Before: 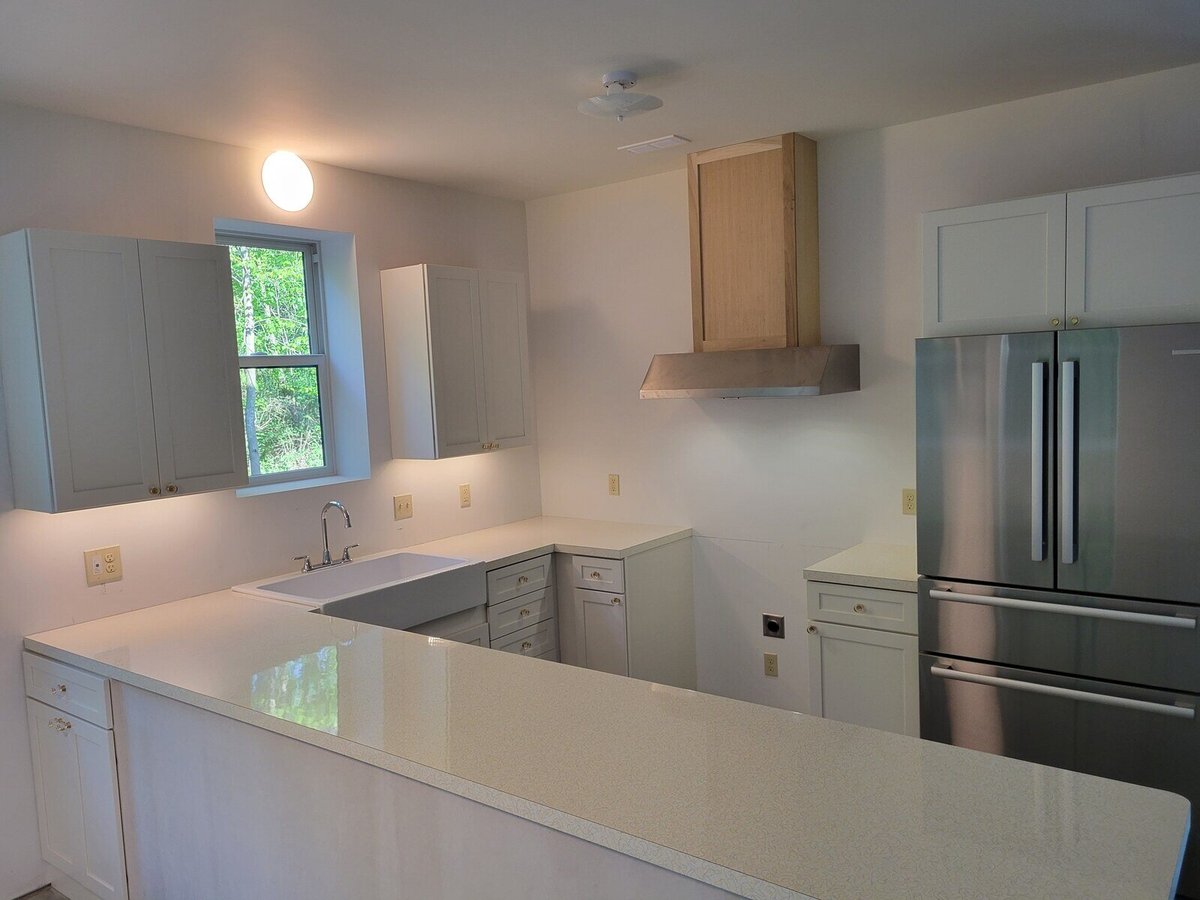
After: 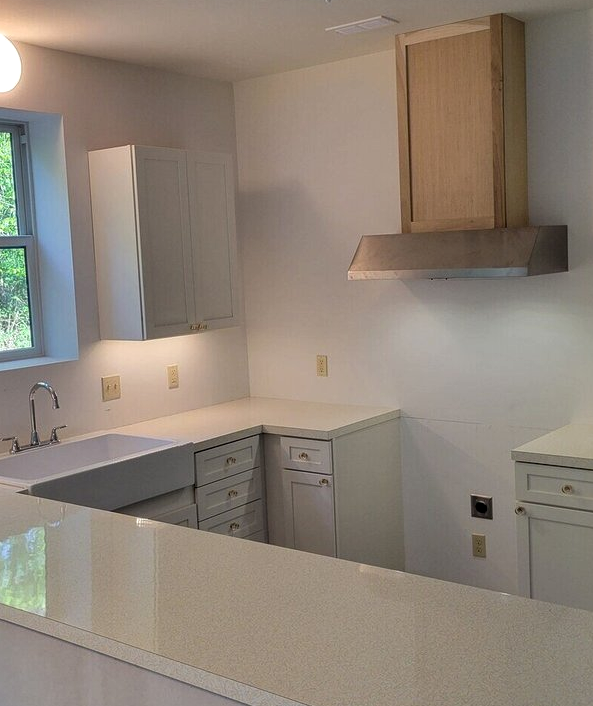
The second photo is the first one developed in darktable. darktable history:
local contrast: on, module defaults
crop and rotate: angle 0.02°, left 24.353%, top 13.219%, right 26.156%, bottom 8.224%
shadows and highlights: soften with gaussian
